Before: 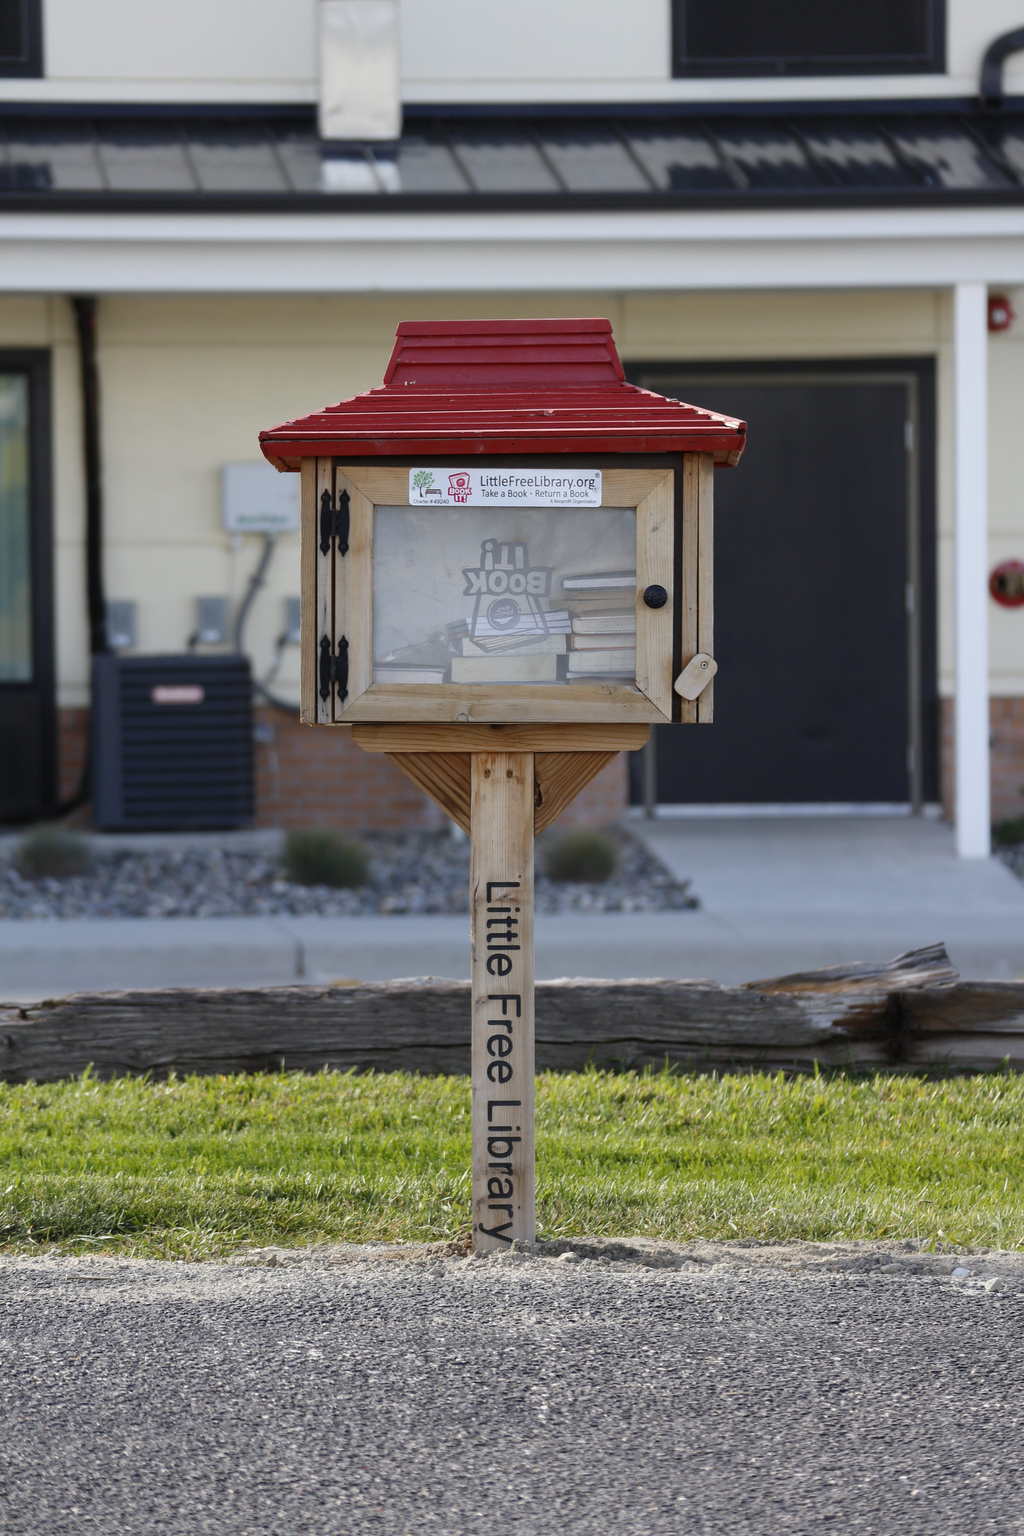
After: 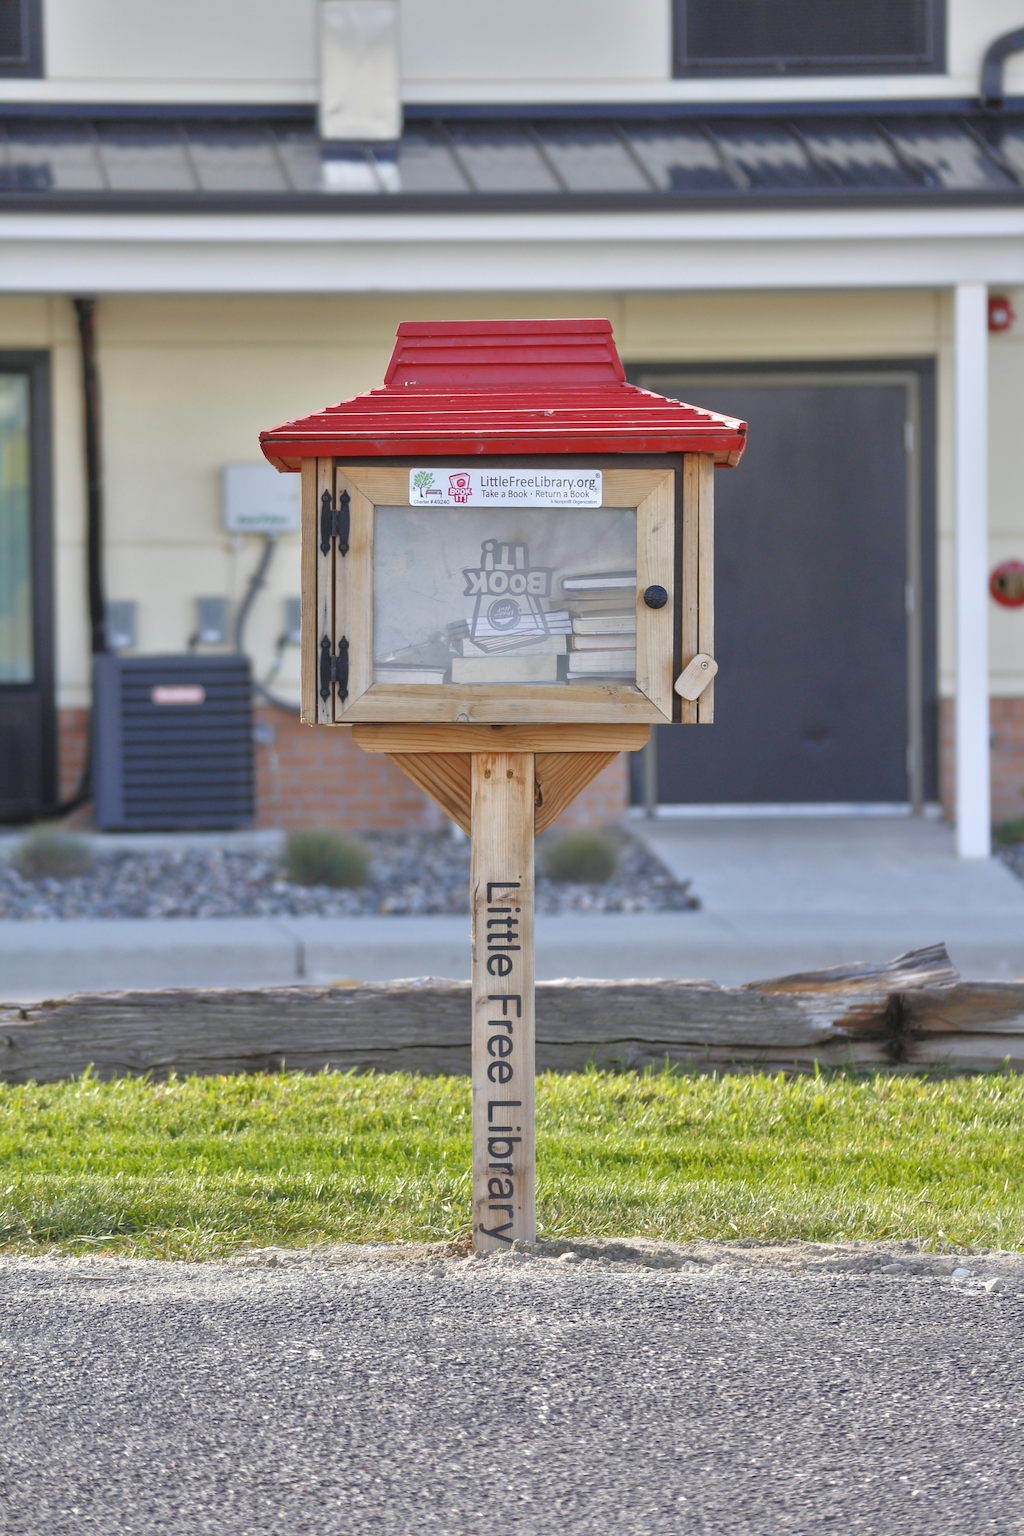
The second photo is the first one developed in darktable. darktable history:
shadows and highlights: shadows -20, white point adjustment -2, highlights -35
tone equalizer: -8 EV 2 EV, -7 EV 2 EV, -6 EV 2 EV, -5 EV 2 EV, -4 EV 2 EV, -3 EV 1.5 EV, -2 EV 1 EV, -1 EV 0.5 EV
